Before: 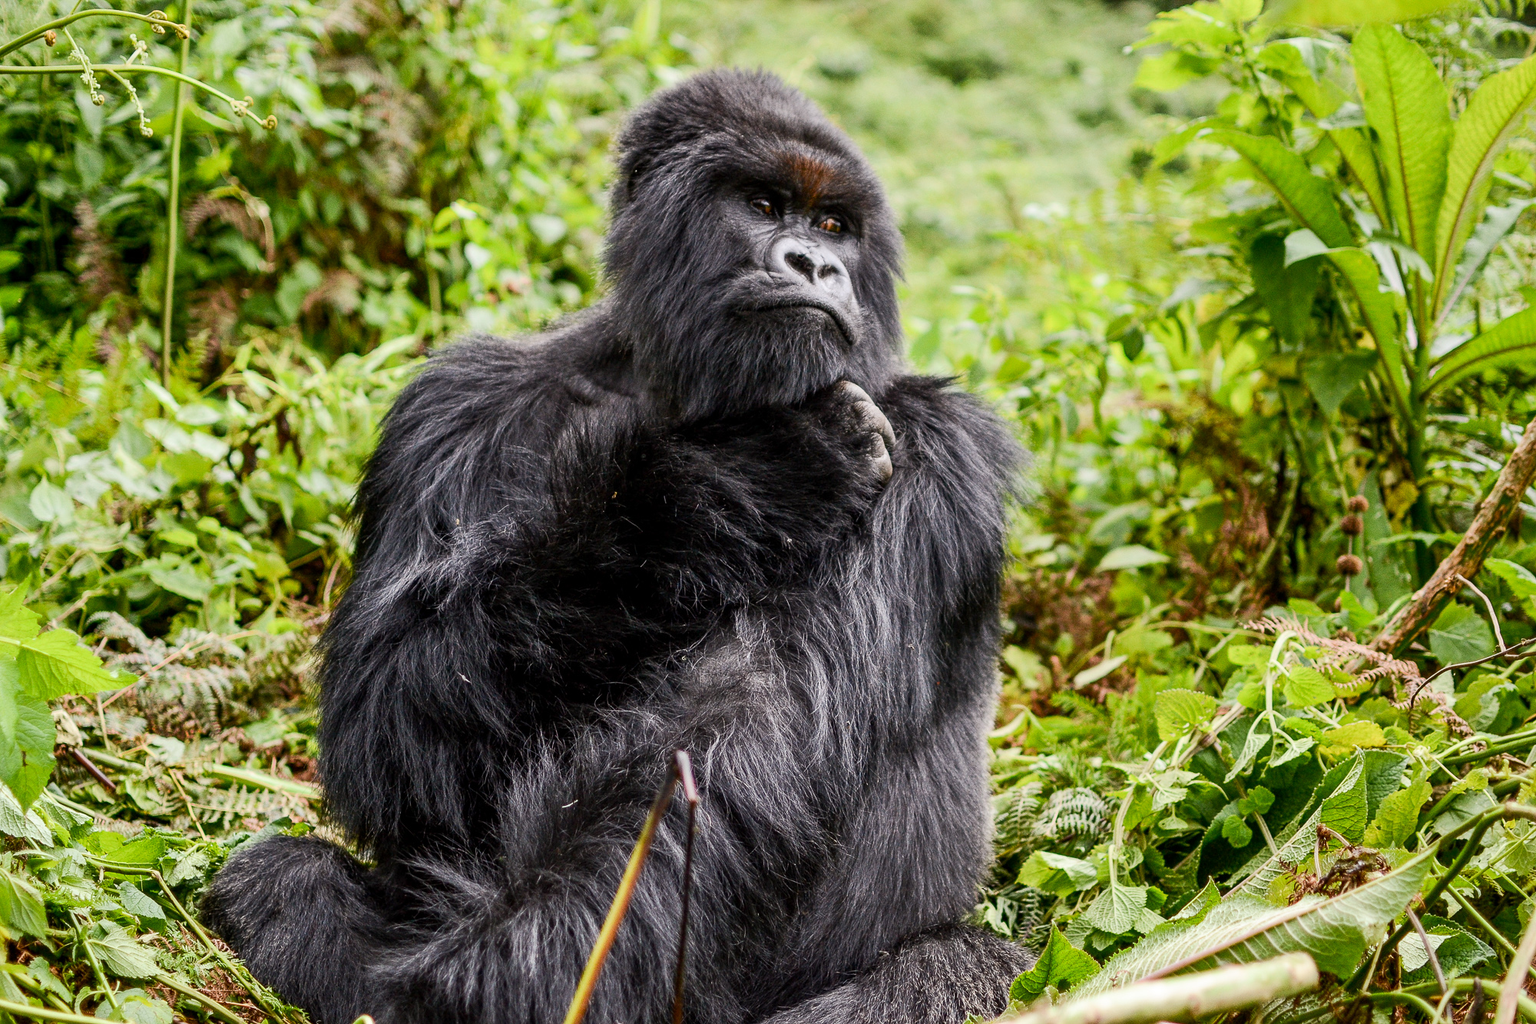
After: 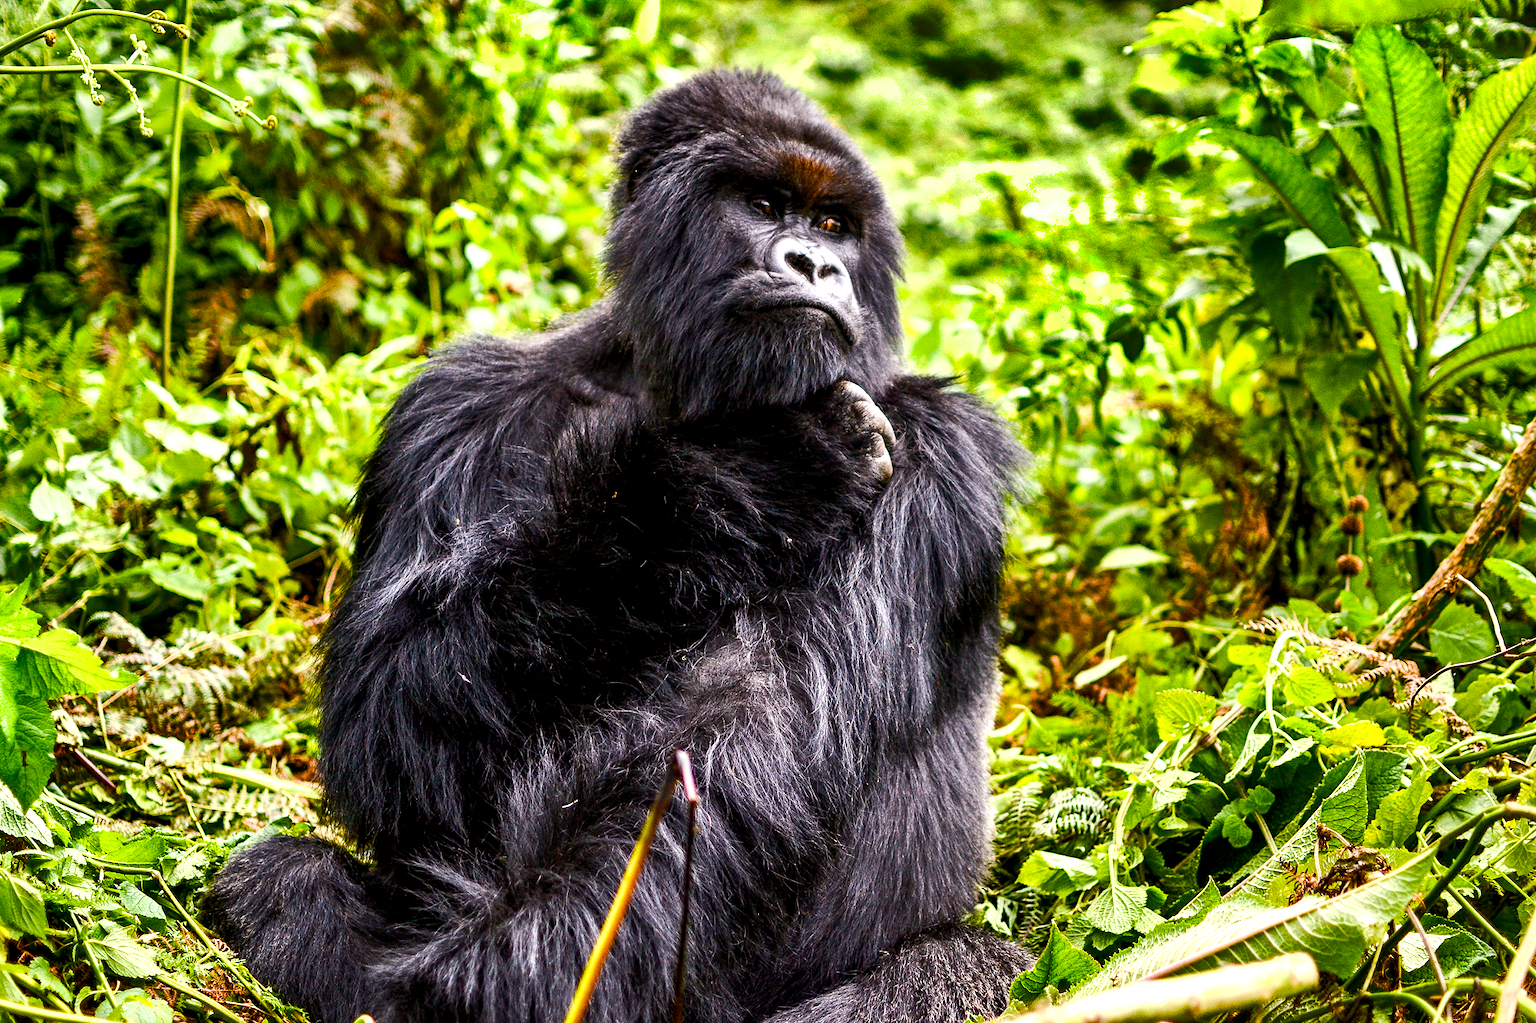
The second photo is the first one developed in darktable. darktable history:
shadows and highlights: shadows 20.91, highlights -82.73, soften with gaussian
color balance rgb: global offset › luminance -0.37%, perceptual saturation grading › highlights -17.77%, perceptual saturation grading › mid-tones 33.1%, perceptual saturation grading › shadows 50.52%, perceptual brilliance grading › highlights 20%, perceptual brilliance grading › mid-tones 20%, perceptual brilliance grading › shadows -20%, global vibrance 50%
